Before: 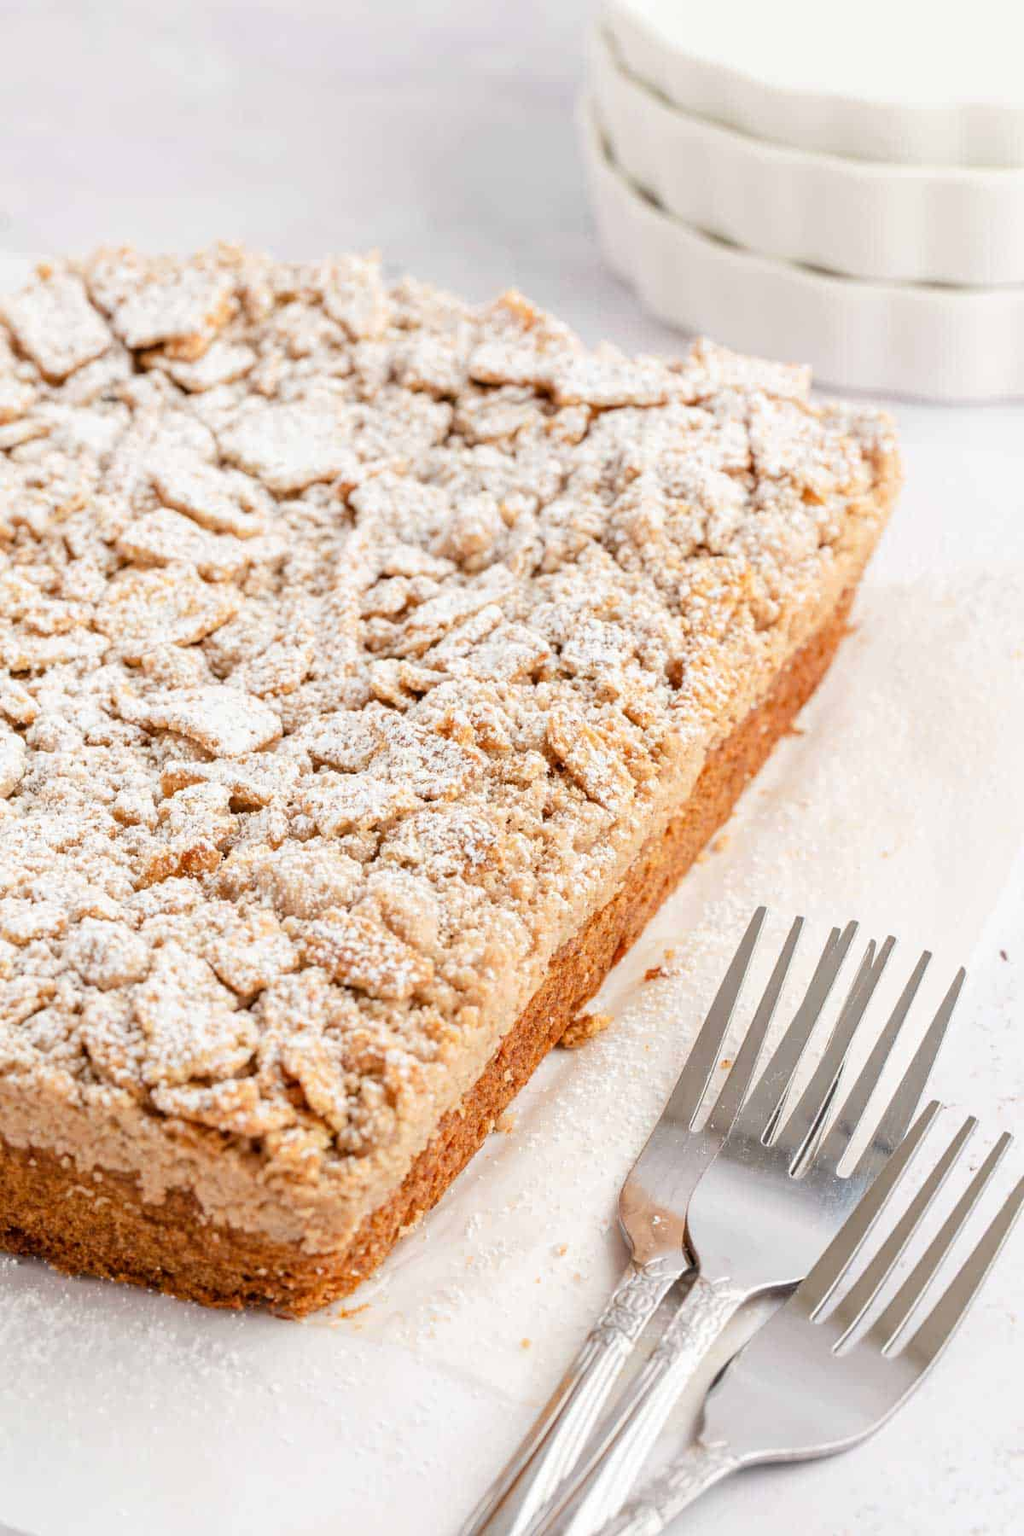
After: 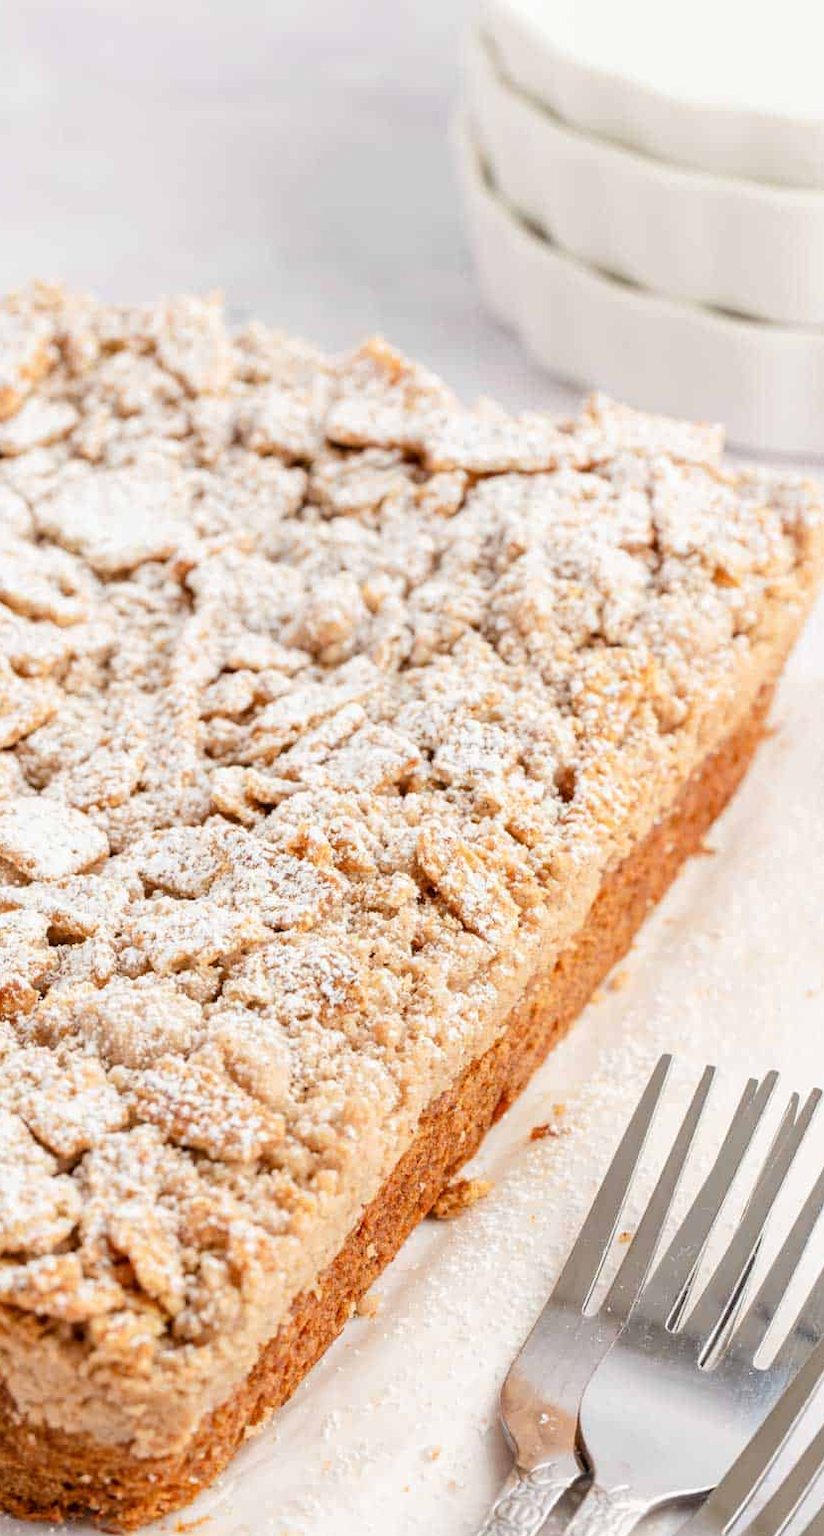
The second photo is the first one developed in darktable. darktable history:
contrast brightness saturation: contrast 0.07
crop: left 18.479%, right 12.2%, bottom 13.971%
